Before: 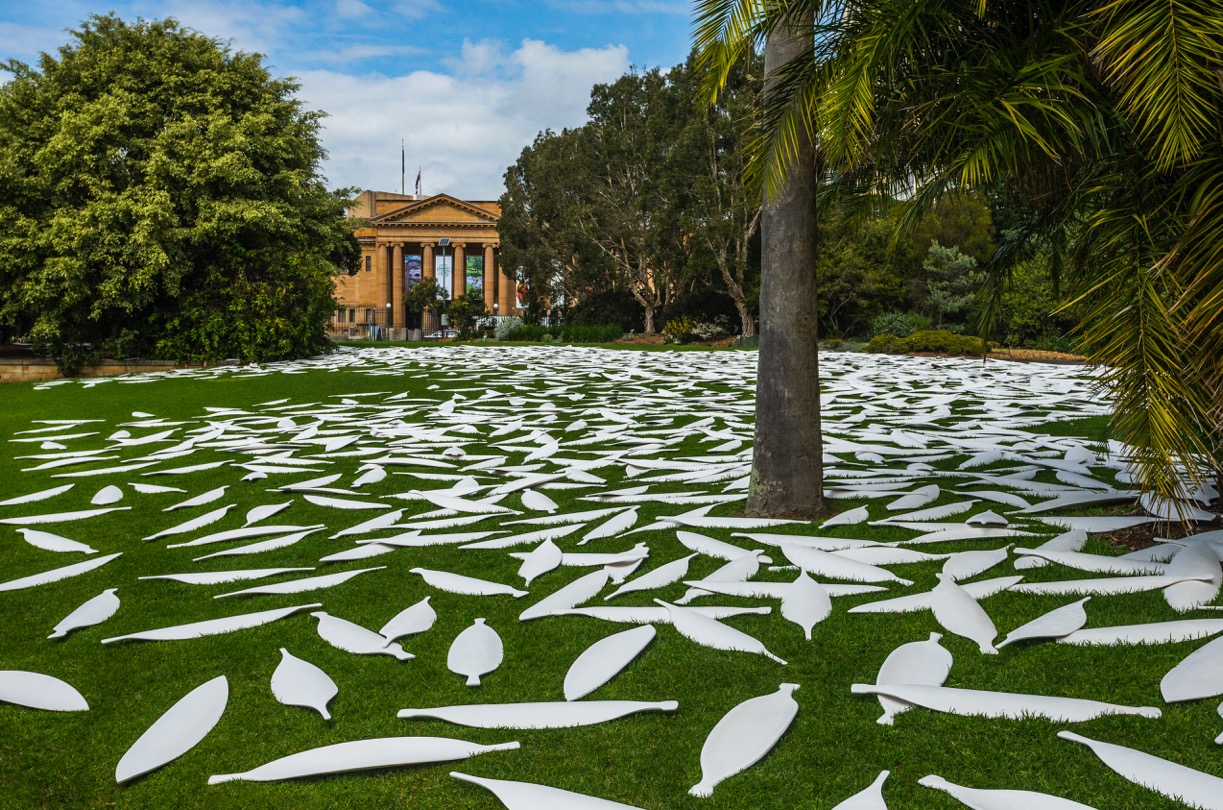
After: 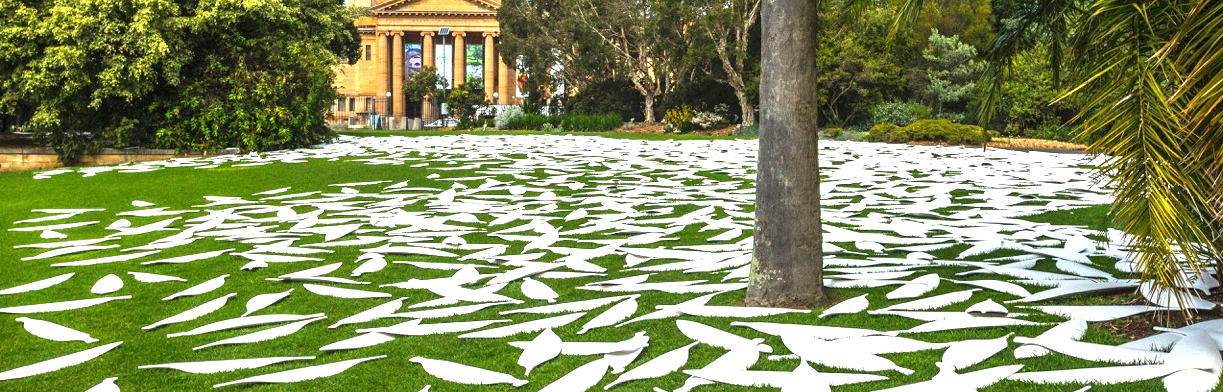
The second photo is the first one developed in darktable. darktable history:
crop and rotate: top 26.056%, bottom 25.543%
exposure: black level correction 0, exposure 1.55 EV, compensate exposure bias true, compensate highlight preservation false
